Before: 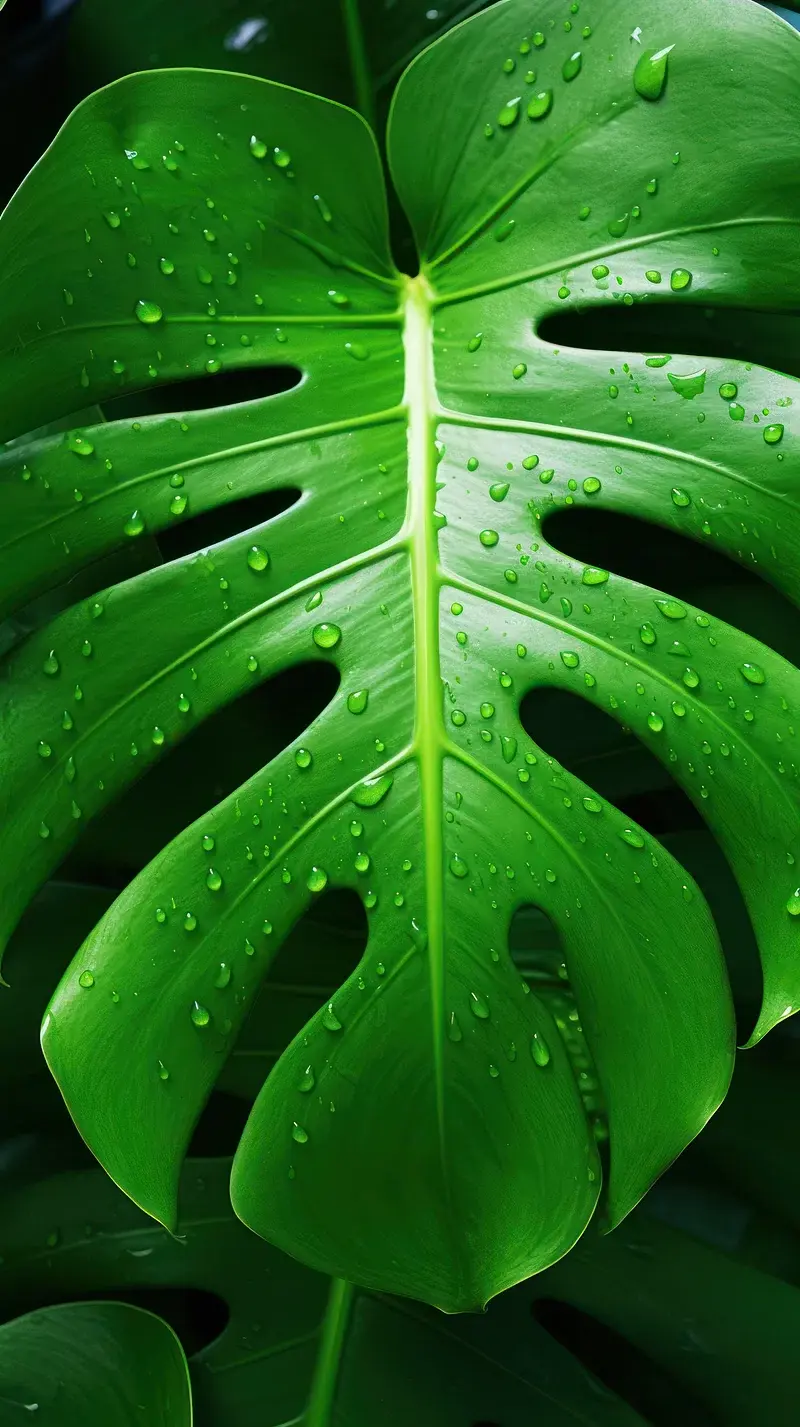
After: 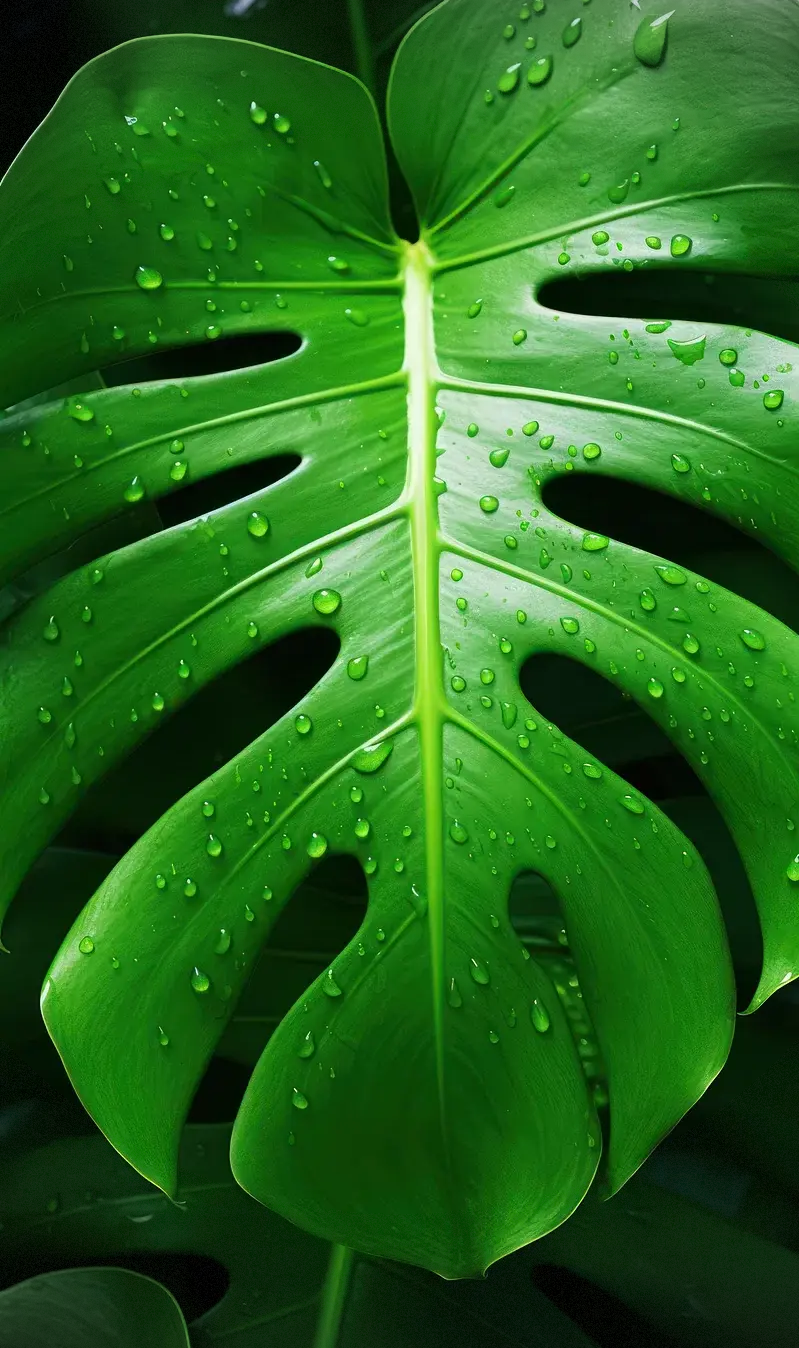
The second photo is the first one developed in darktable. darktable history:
crop and rotate: top 2.479%, bottom 3.018%
vignetting: dithering 8-bit output, unbound false
